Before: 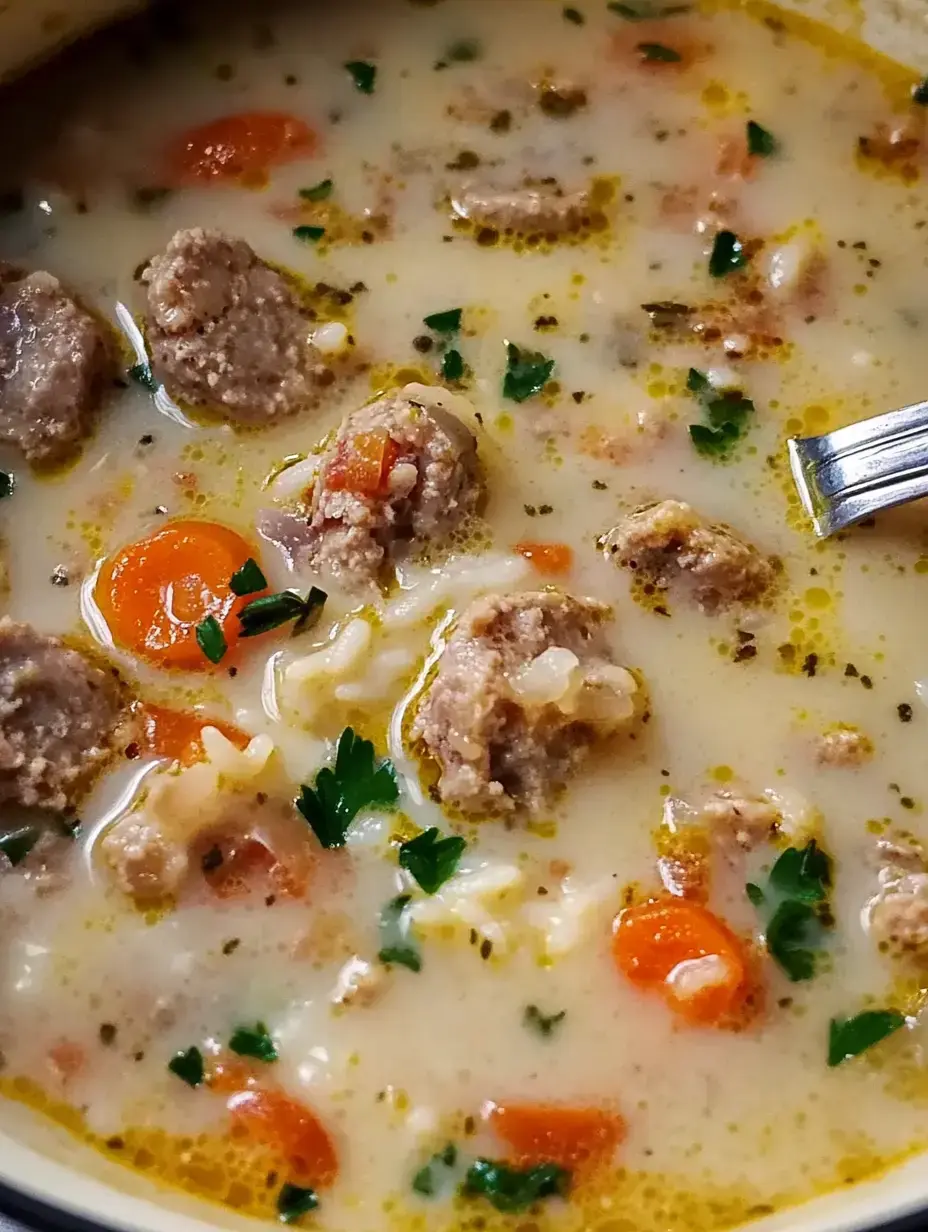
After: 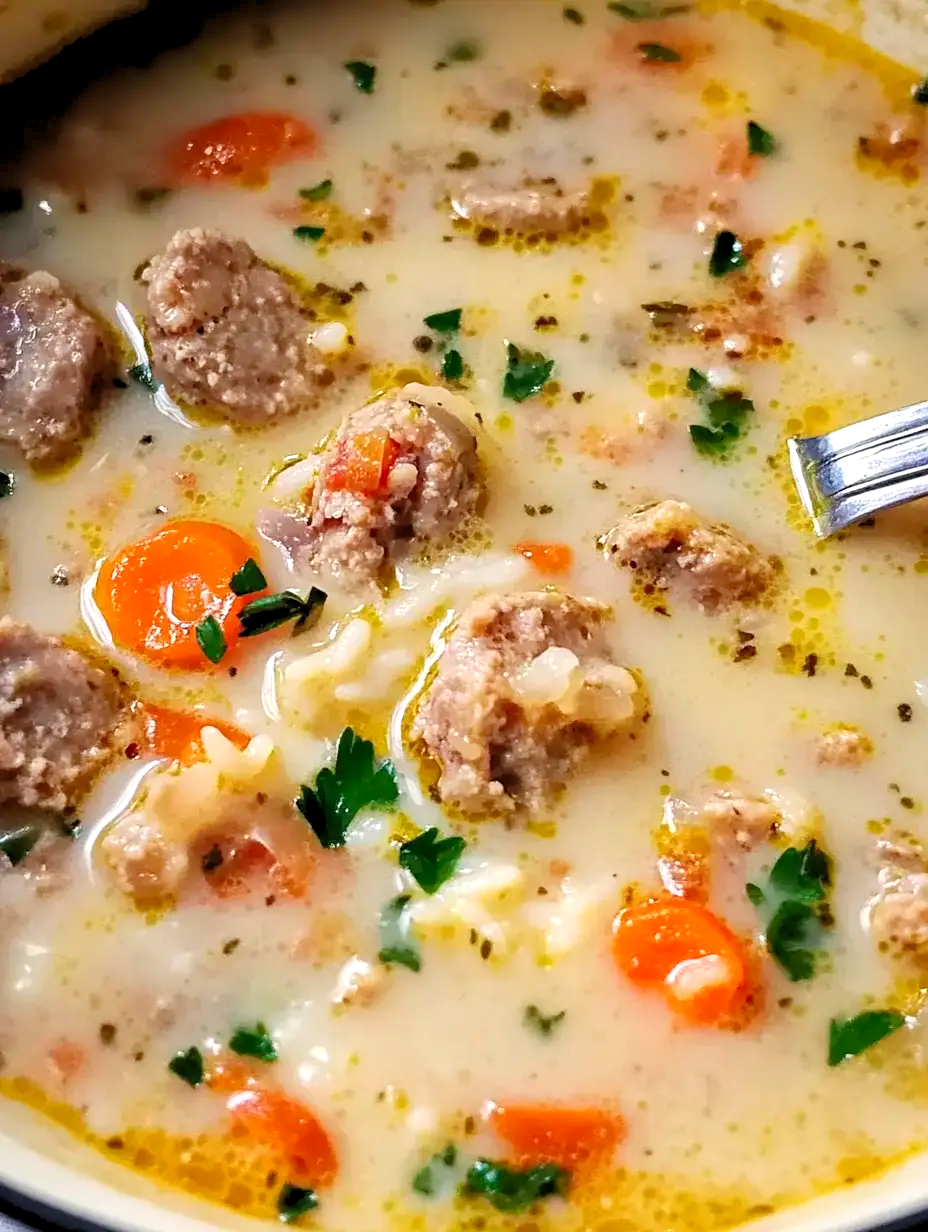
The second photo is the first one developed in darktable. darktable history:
levels: levels [0.044, 0.416, 0.908]
